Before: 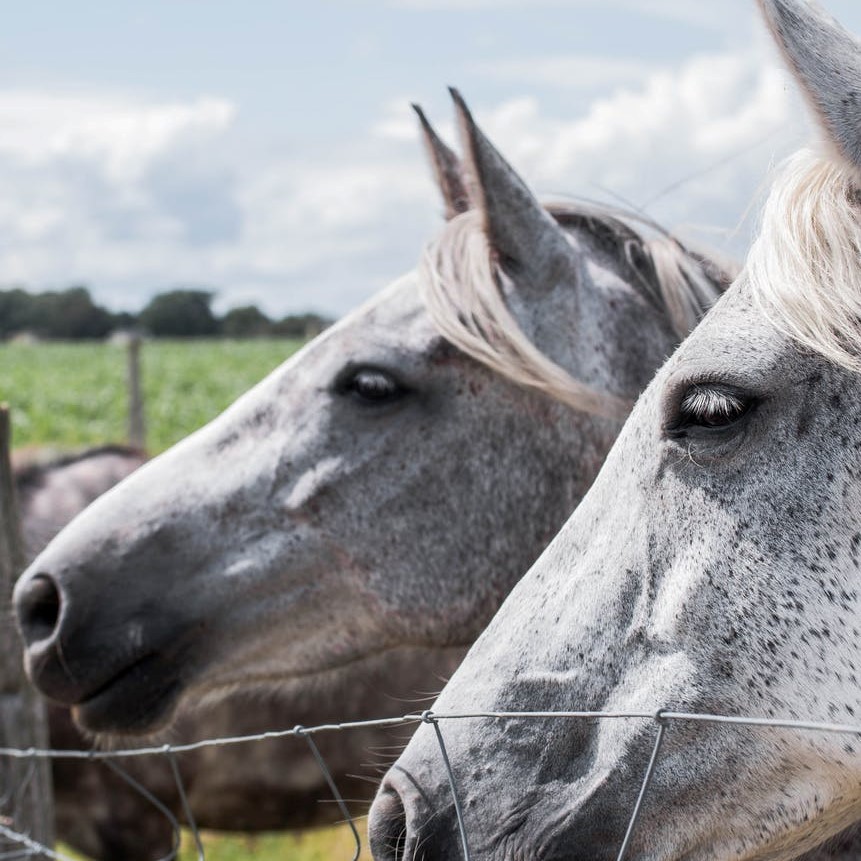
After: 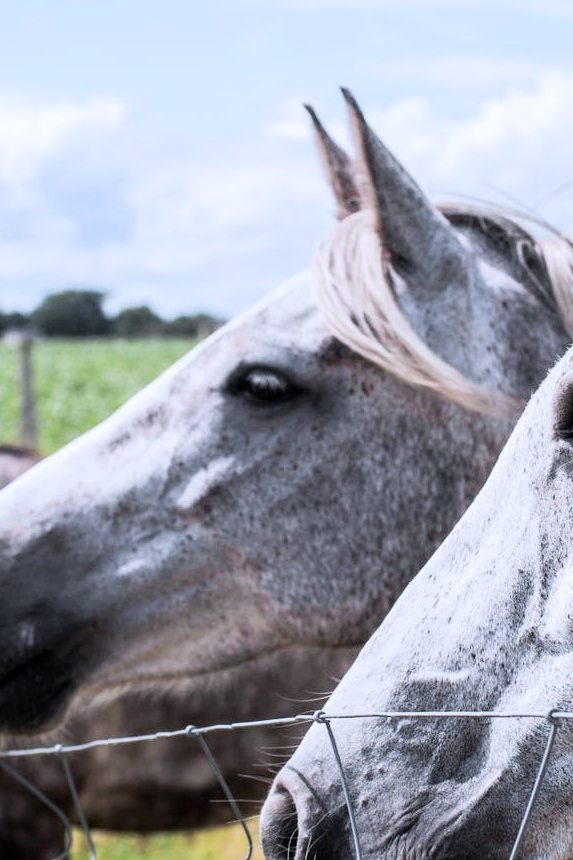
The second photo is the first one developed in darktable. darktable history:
tone curve: curves: ch0 [(0, 0) (0.004, 0.001) (0.133, 0.112) (0.325, 0.362) (0.832, 0.893) (1, 1)], color space Lab, linked channels, preserve colors none
color calibration: illuminant as shot in camera, x 0.358, y 0.373, temperature 4628.91 K
crop and rotate: left 12.673%, right 20.66%
